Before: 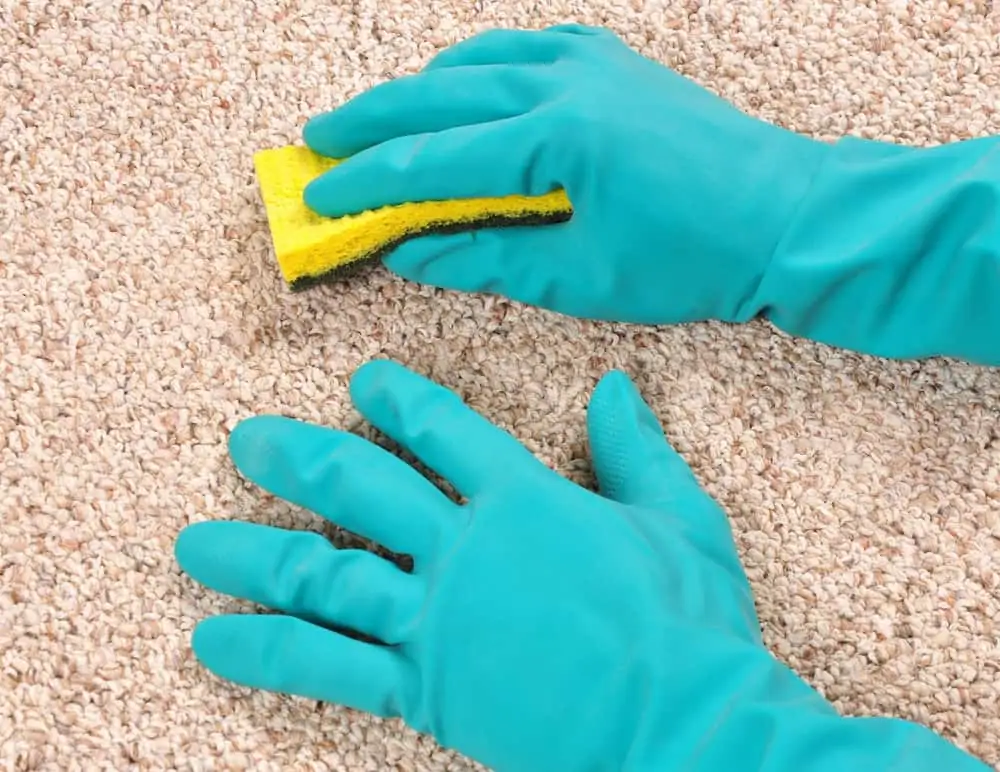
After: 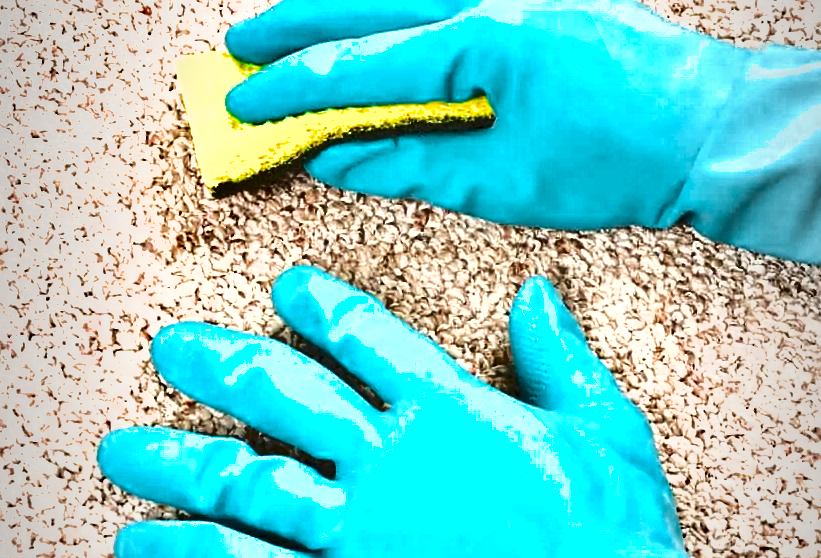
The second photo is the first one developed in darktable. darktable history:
vignetting: fall-off start 96.1%, fall-off radius 99.54%, width/height ratio 0.613, unbound false
crop: left 7.801%, top 12.185%, right 10.092%, bottom 15.421%
color zones: curves: ch0 [(0, 0.5) (0.125, 0.4) (0.25, 0.5) (0.375, 0.4) (0.5, 0.4) (0.625, 0.6) (0.75, 0.6) (0.875, 0.5)]; ch1 [(0, 0.4) (0.125, 0.5) (0.25, 0.4) (0.375, 0.4) (0.5, 0.4) (0.625, 0.4) (0.75, 0.5) (0.875, 0.4)]; ch2 [(0, 0.6) (0.125, 0.5) (0.25, 0.5) (0.375, 0.6) (0.5, 0.6) (0.625, 0.5) (0.75, 0.5) (0.875, 0.5)]
shadows and highlights: low approximation 0.01, soften with gaussian
color correction: highlights b* -0.009
exposure: black level correction 0, exposure 1.001 EV, compensate exposure bias true, compensate highlight preservation false
color balance rgb: shadows lift › hue 86.67°, power › chroma 0.684%, power › hue 60°, perceptual saturation grading › global saturation 8.86%
sharpen: on, module defaults
